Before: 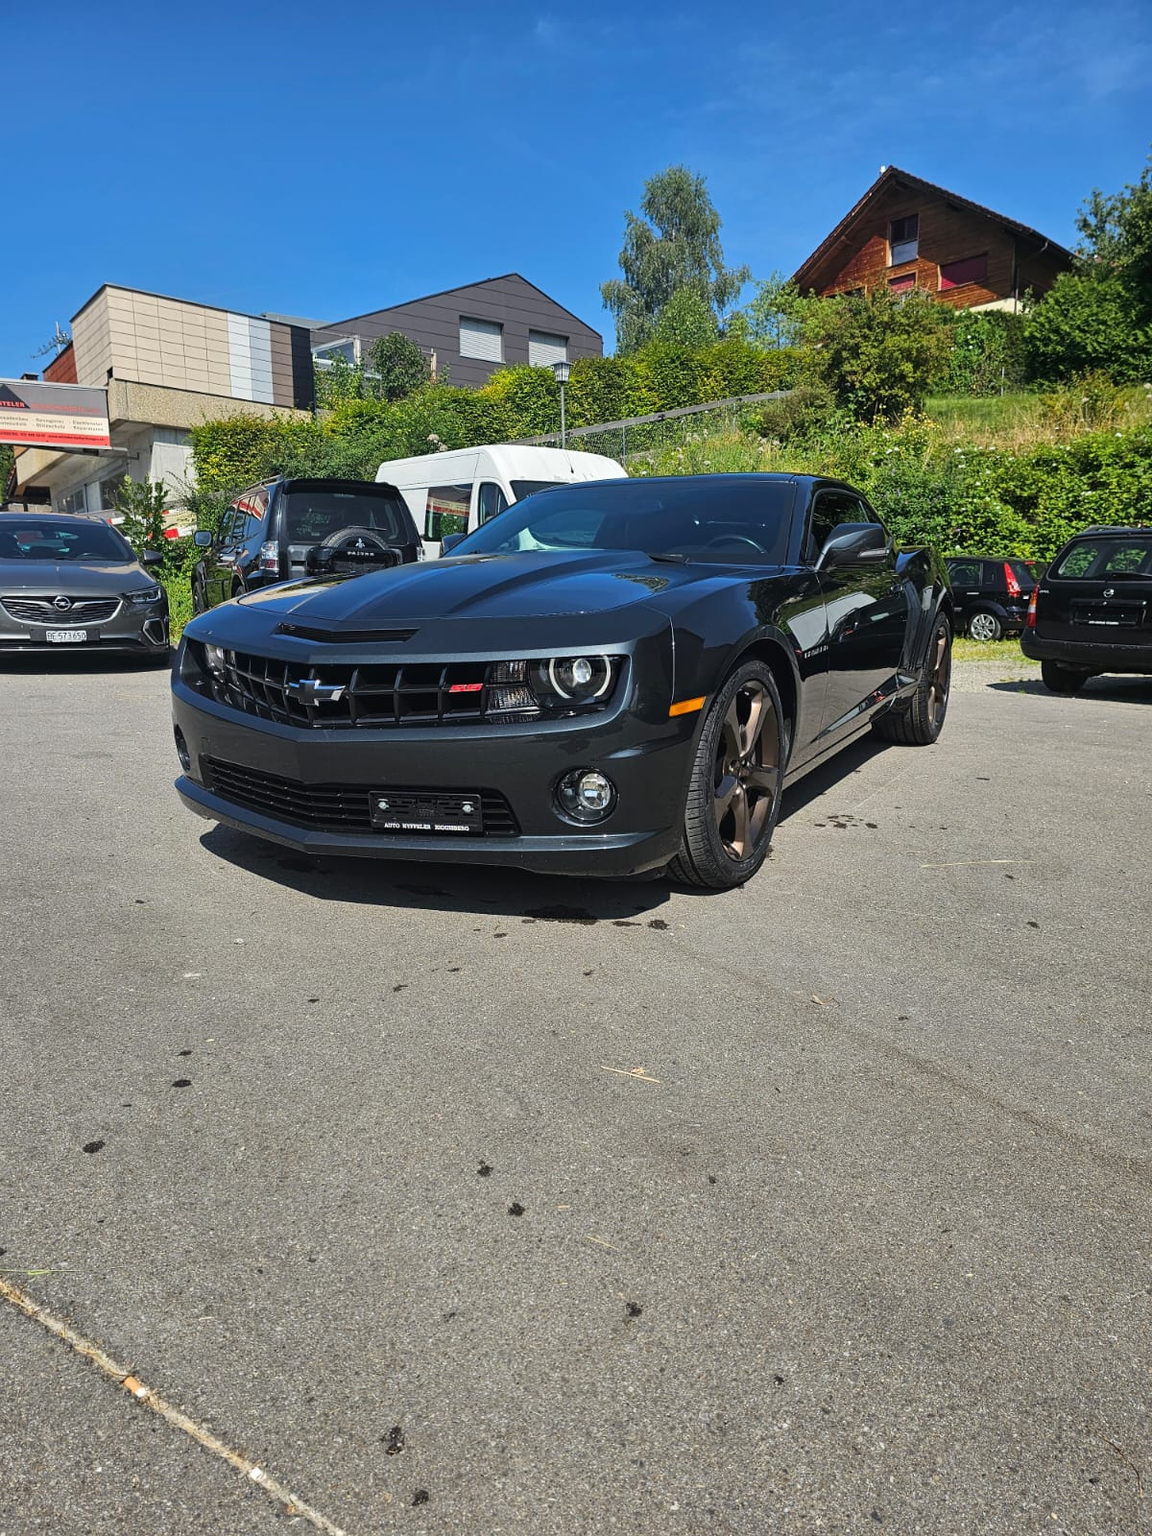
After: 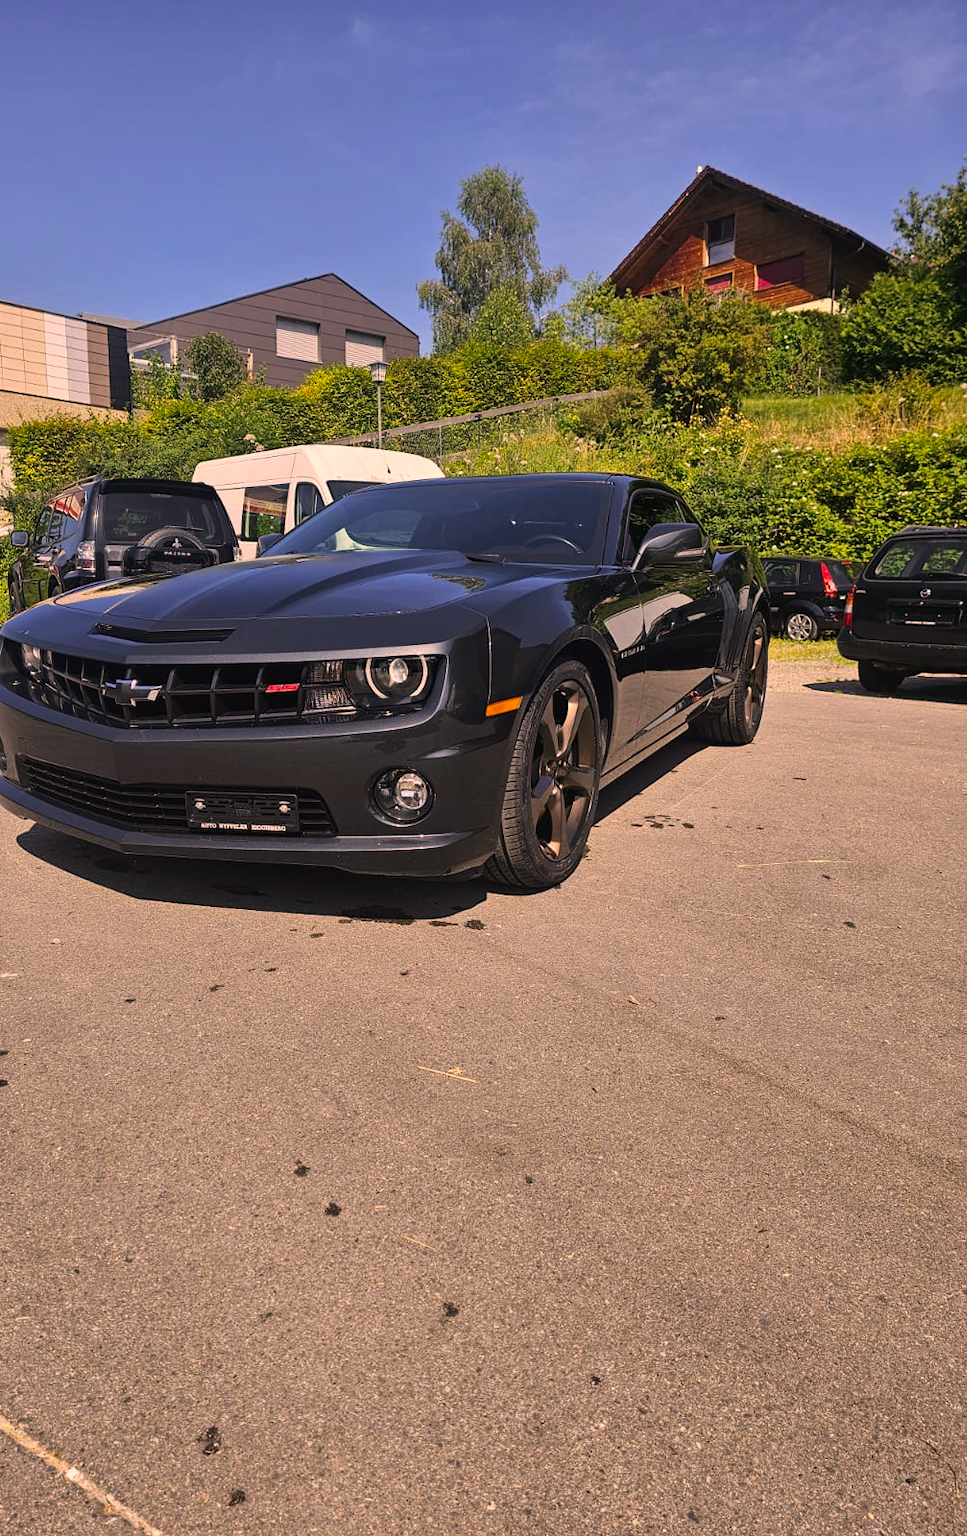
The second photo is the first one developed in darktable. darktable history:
crop: left 15.977%
color correction: highlights a* 21.28, highlights b* 19.67
